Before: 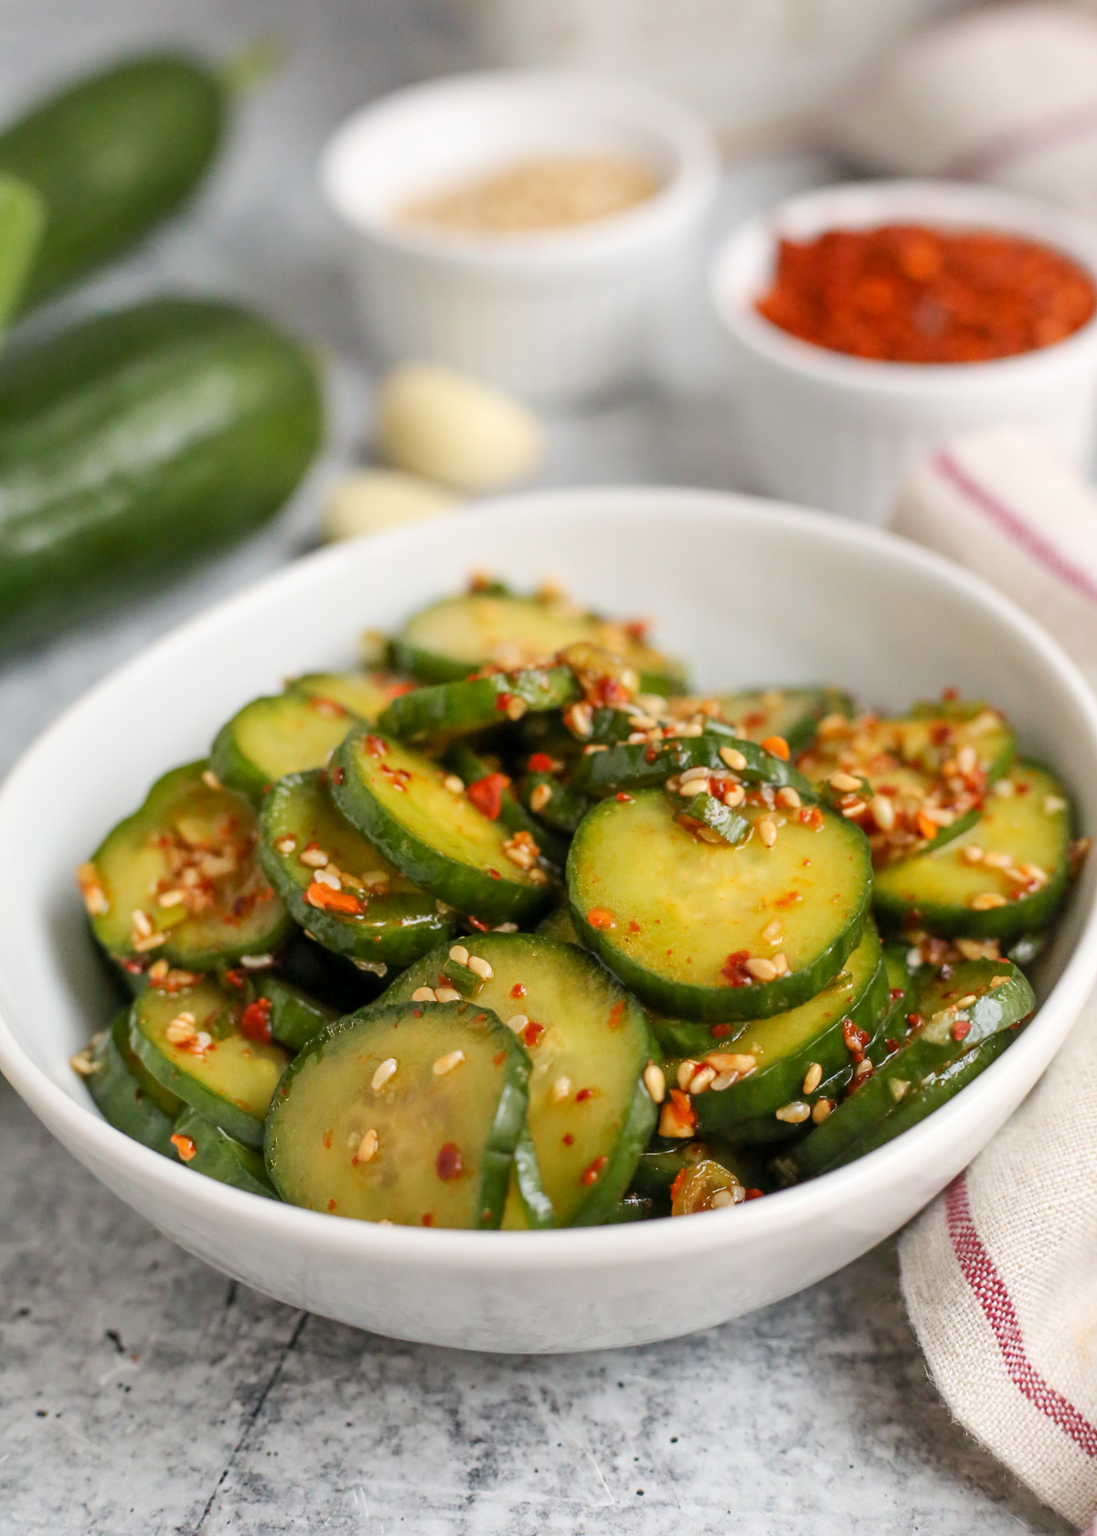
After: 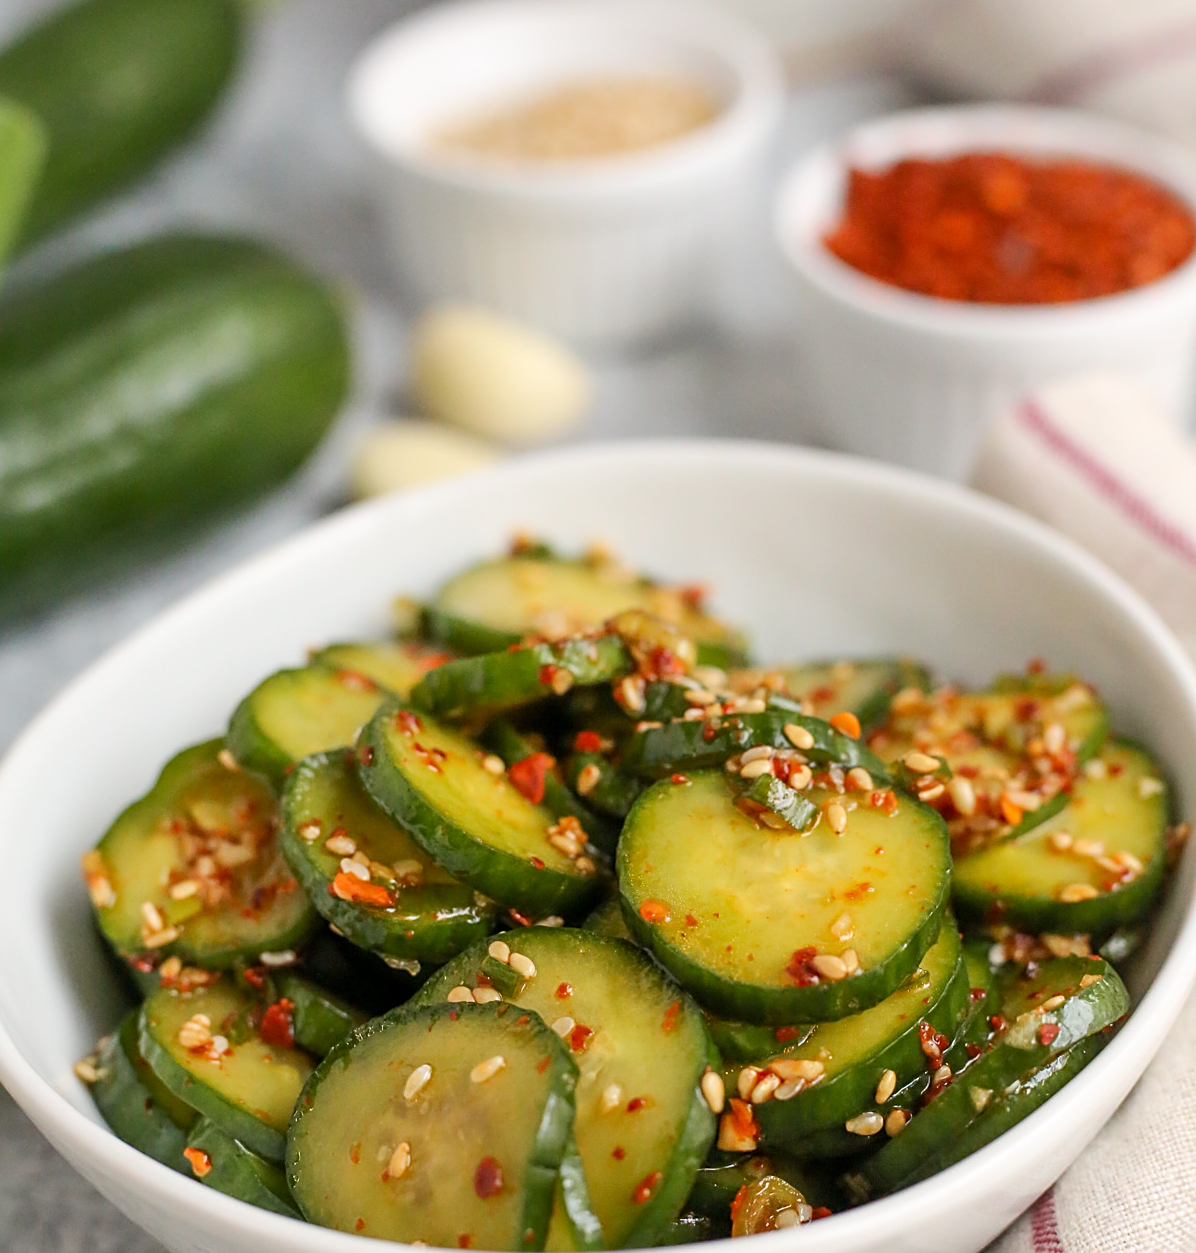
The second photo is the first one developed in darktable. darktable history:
sharpen: on, module defaults
crop: left 0.29%, top 5.548%, bottom 19.82%
